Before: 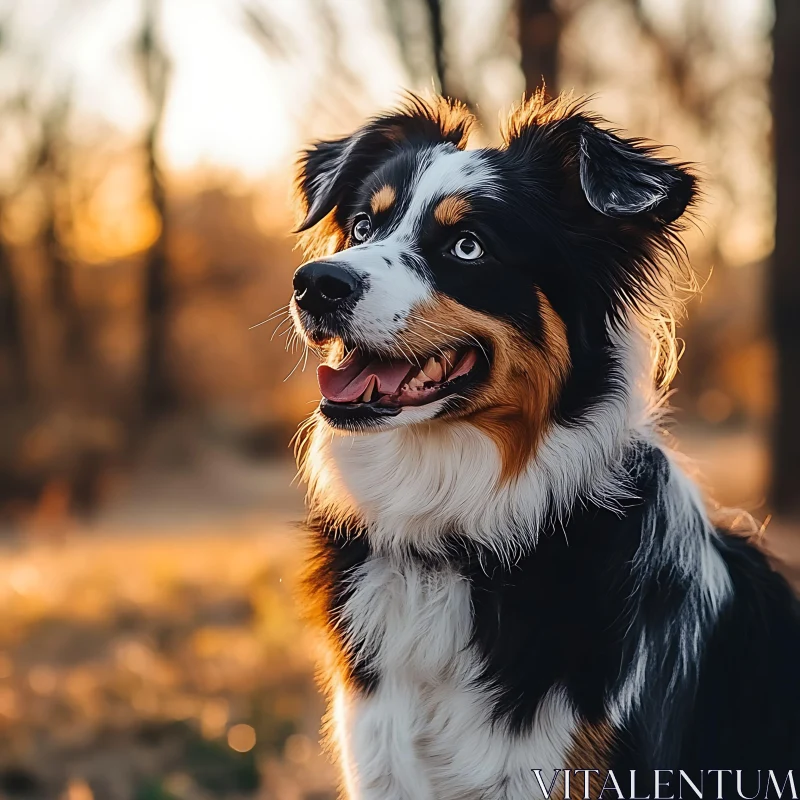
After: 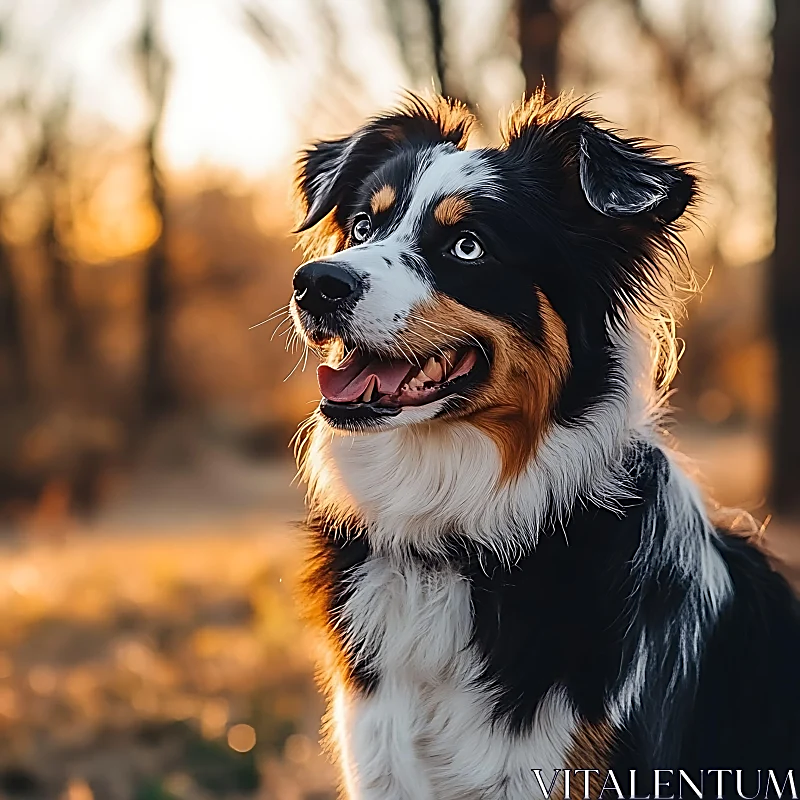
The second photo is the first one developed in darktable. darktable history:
sharpen: amount 0.572
